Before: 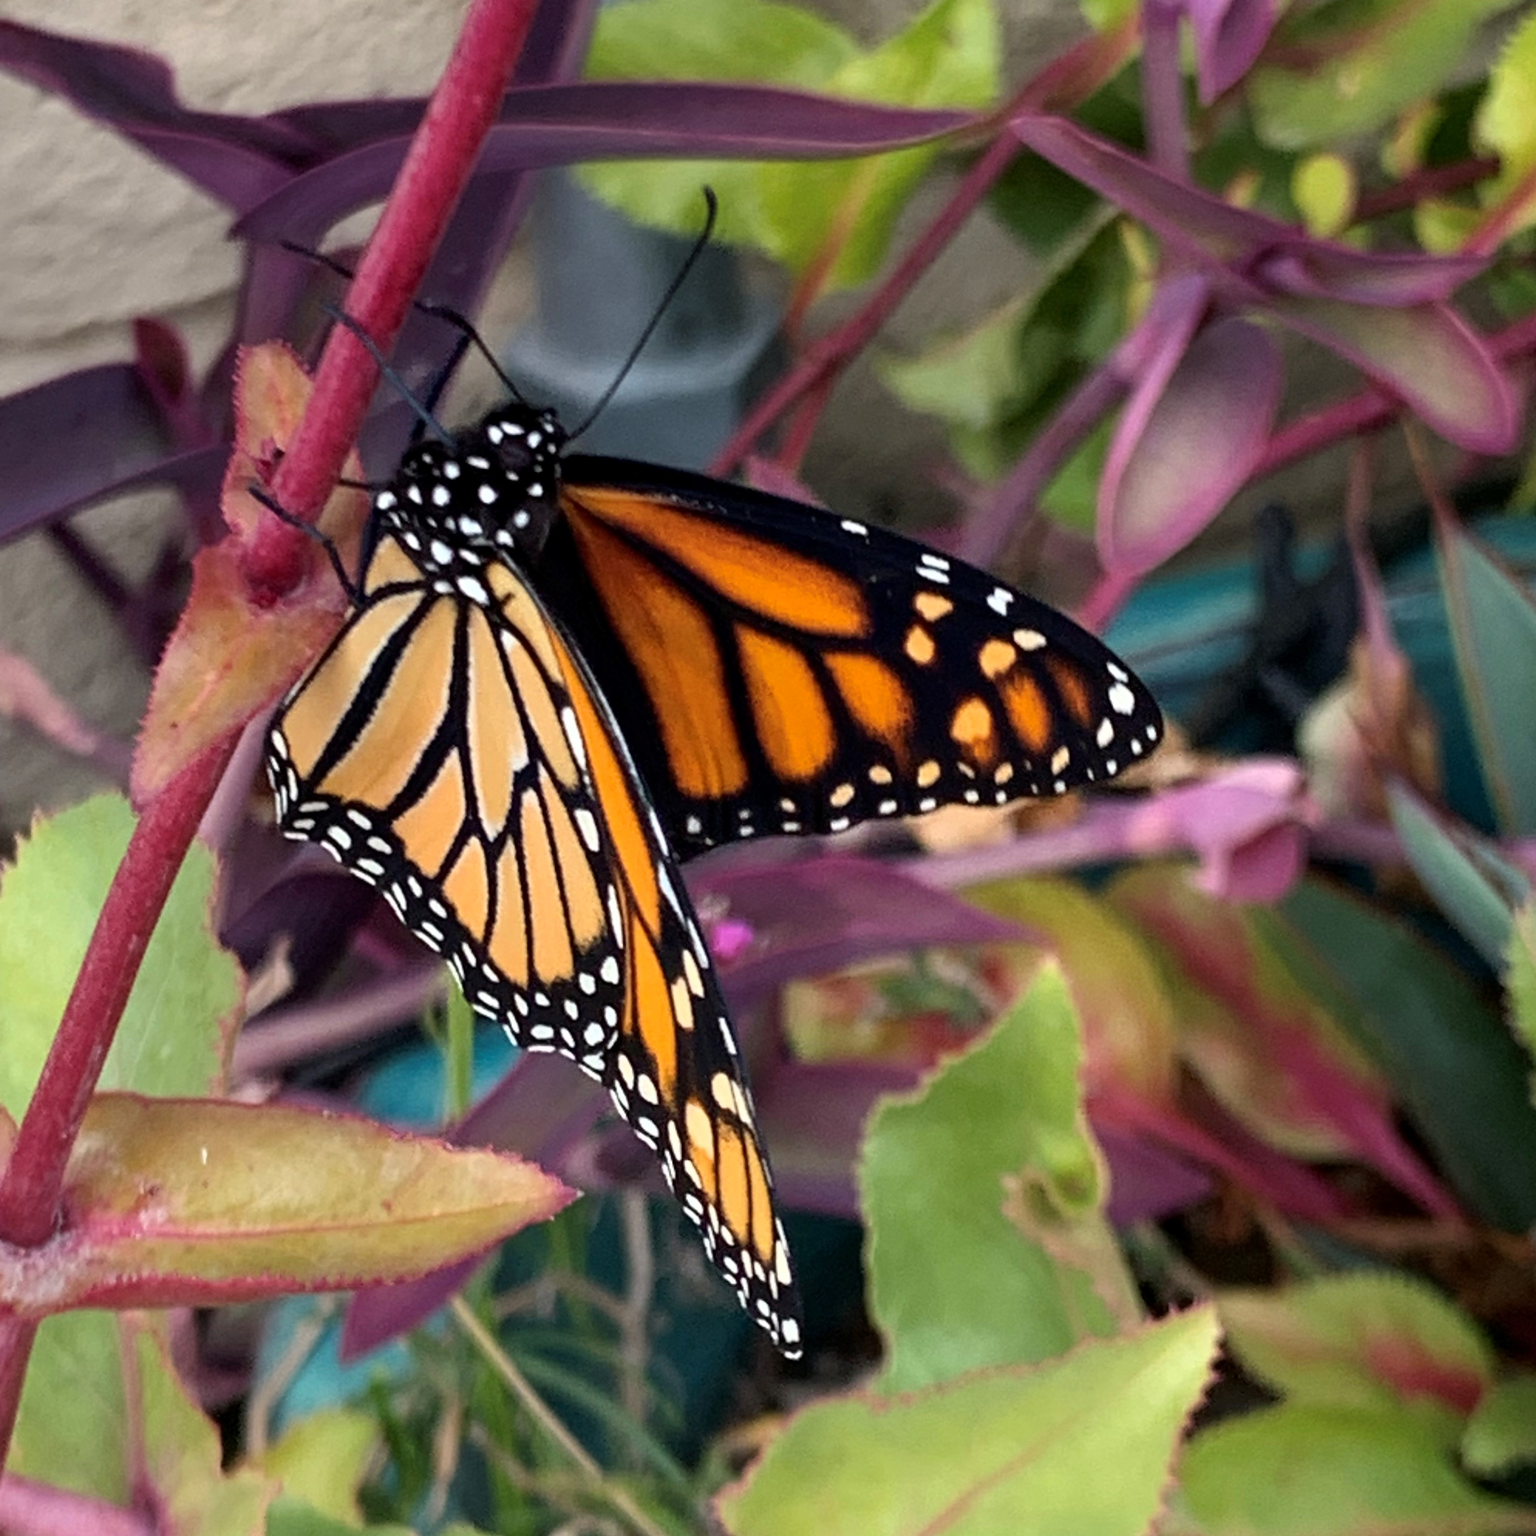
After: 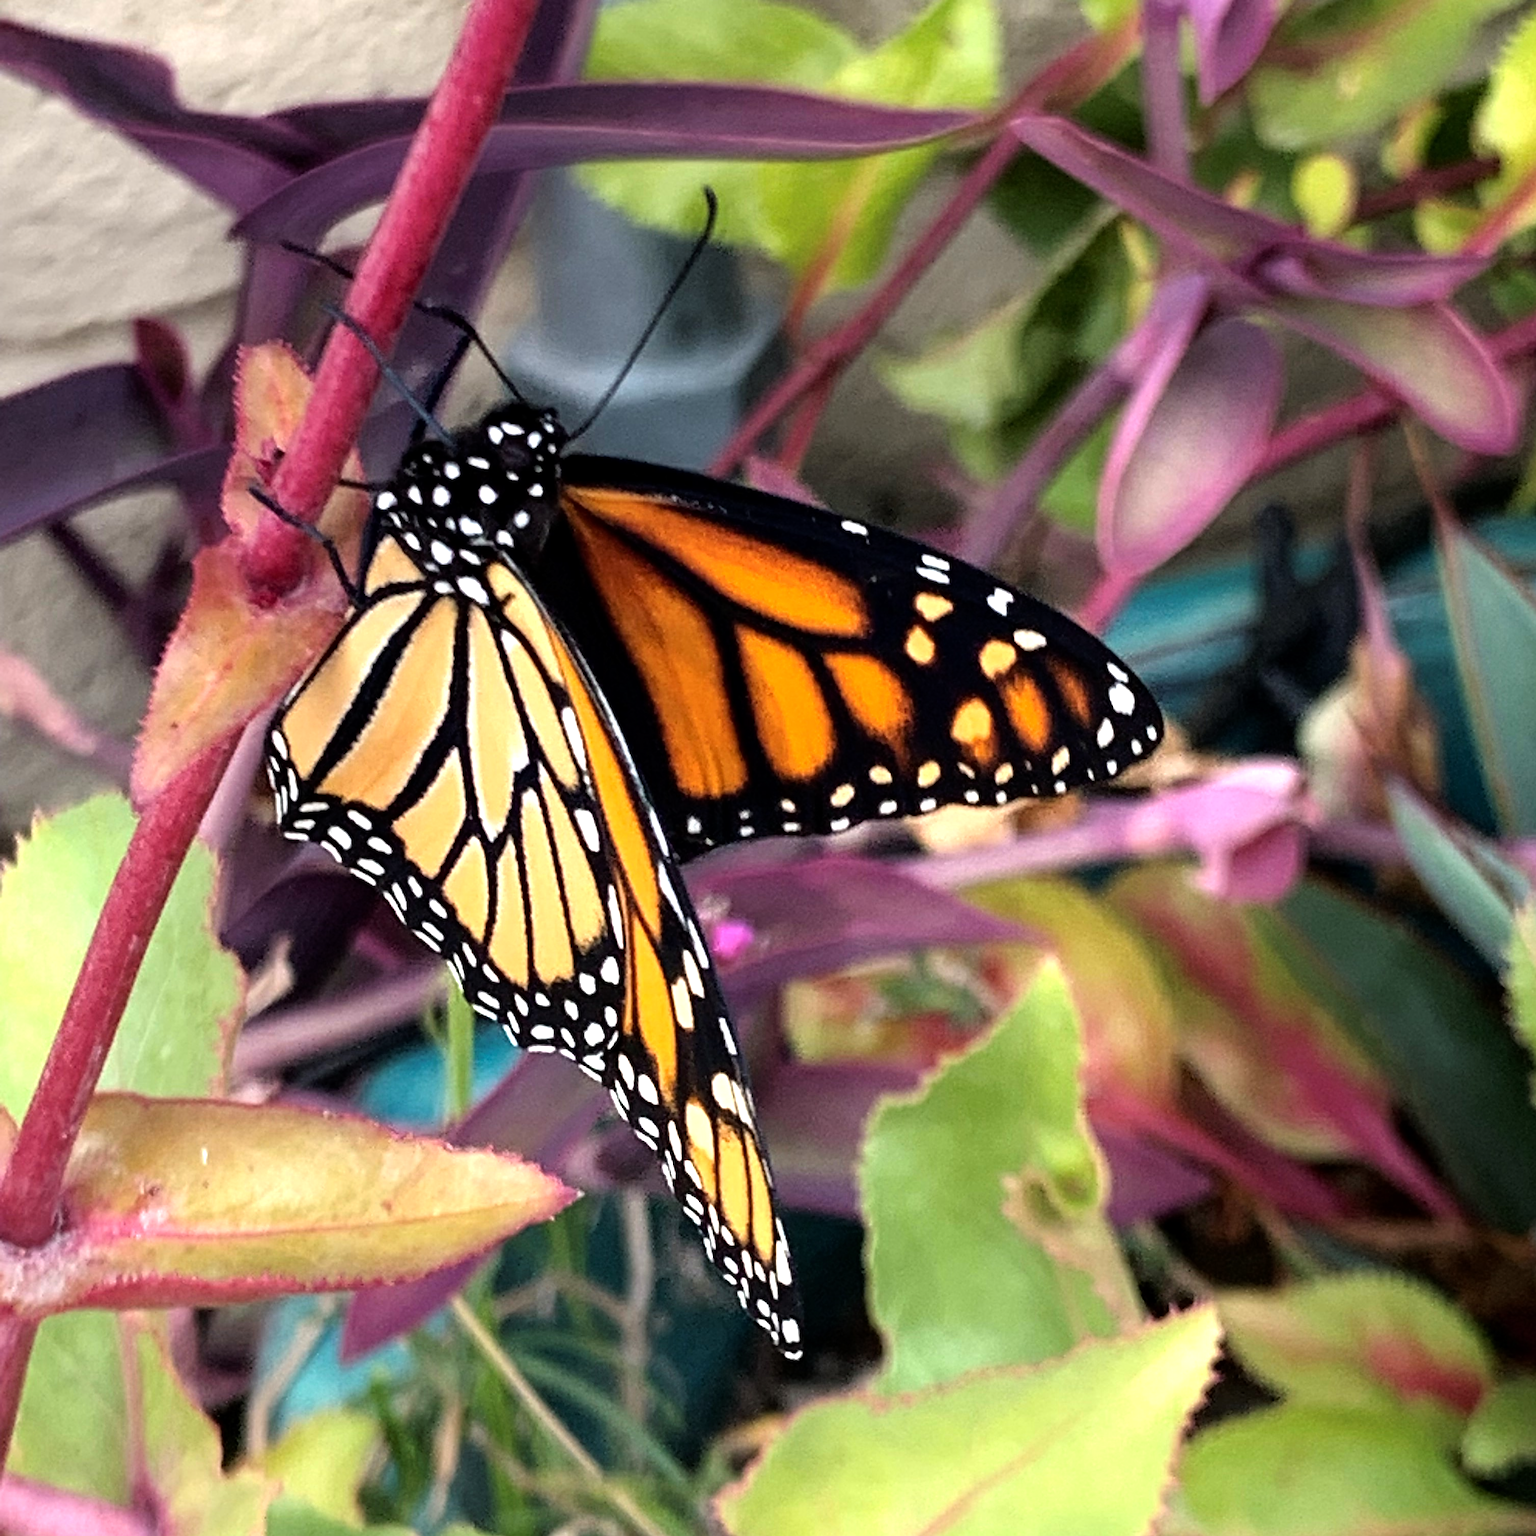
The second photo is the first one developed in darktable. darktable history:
tone equalizer: -8 EV -0.773 EV, -7 EV -0.724 EV, -6 EV -0.588 EV, -5 EV -0.37 EV, -3 EV 0.404 EV, -2 EV 0.6 EV, -1 EV 0.693 EV, +0 EV 0.755 EV
sharpen: on, module defaults
